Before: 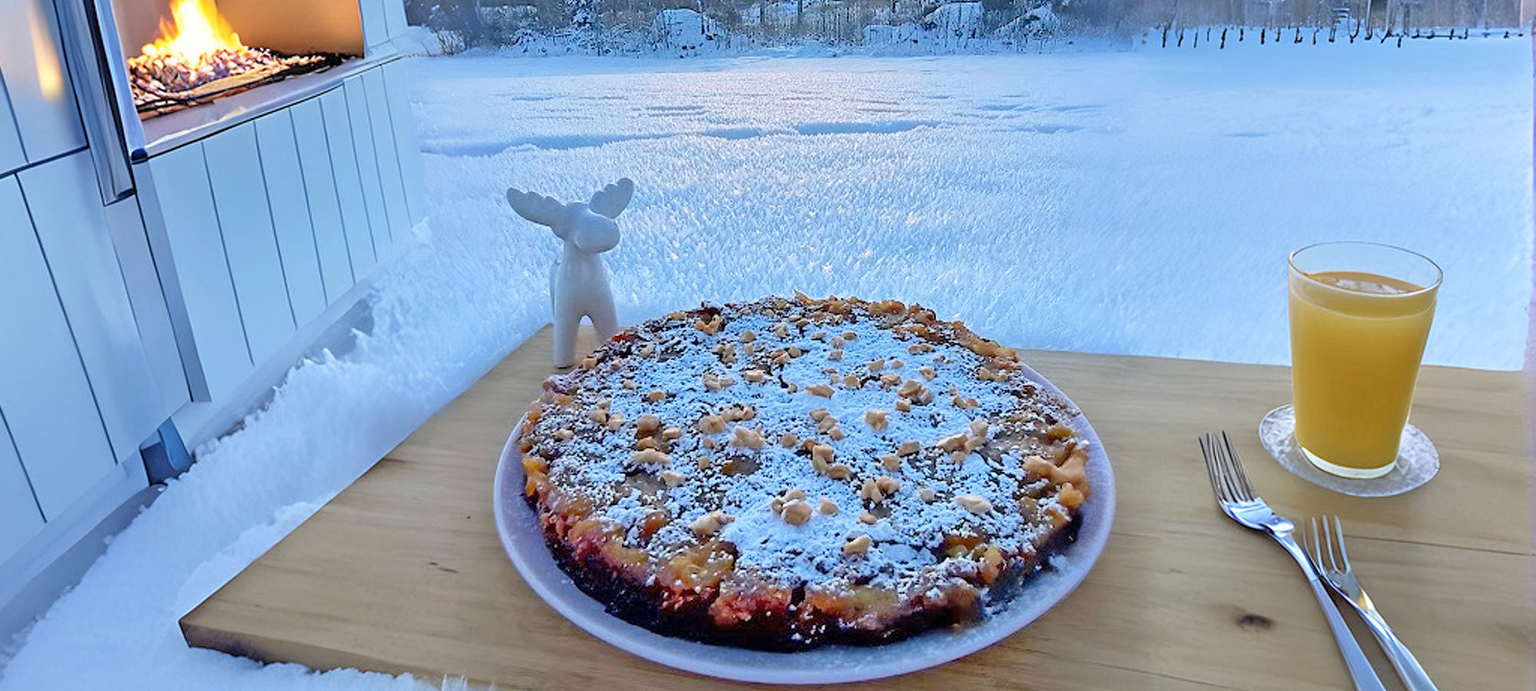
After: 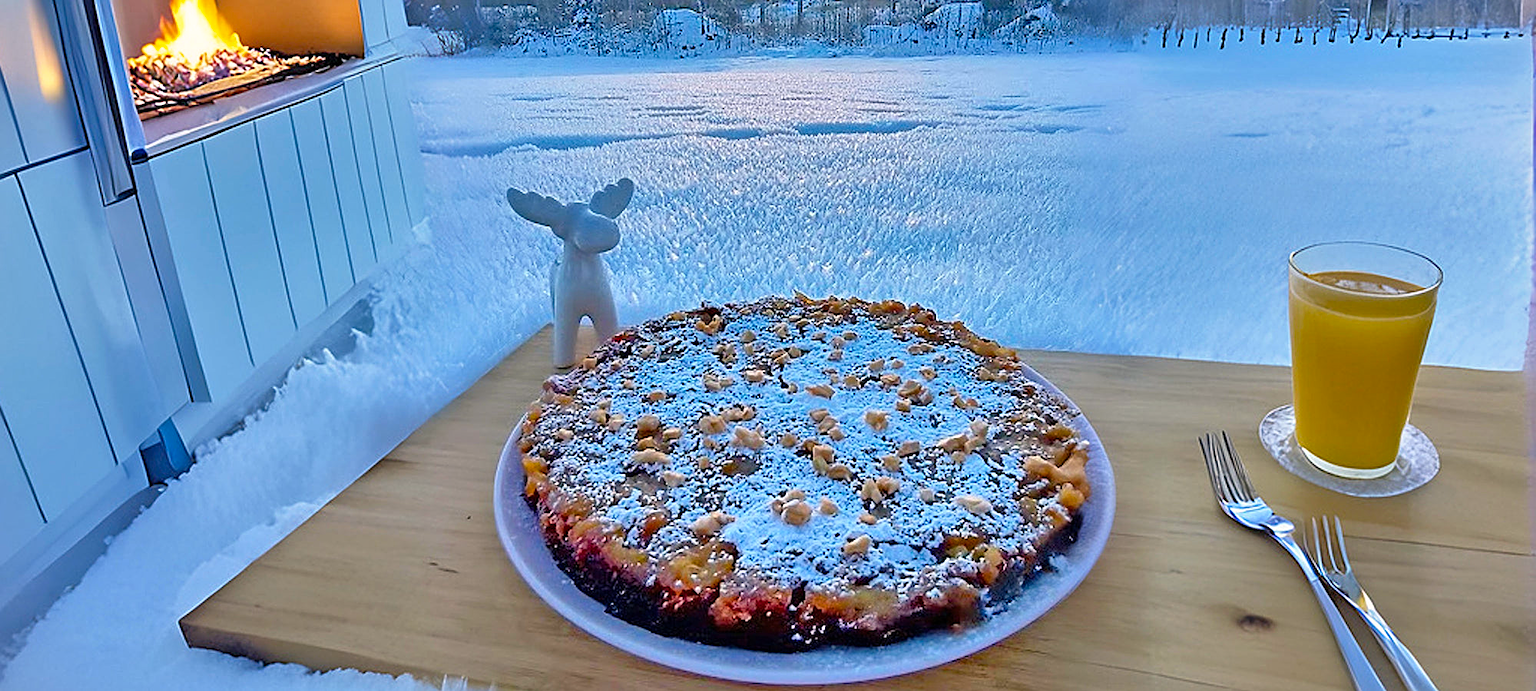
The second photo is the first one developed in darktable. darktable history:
shadows and highlights: shadows 74.41, highlights -61.13, highlights color adjustment 32.32%, soften with gaussian
vignetting: fall-off start 97.28%, fall-off radius 79.3%, width/height ratio 1.112, unbound false
color balance rgb: shadows lift › chroma 0.672%, shadows lift › hue 110.91°, highlights gain › chroma 1.113%, highlights gain › hue 60.2°, perceptual saturation grading › global saturation 19.514%, global vibrance 23.39%
exposure: compensate highlight preservation false
sharpen: on, module defaults
